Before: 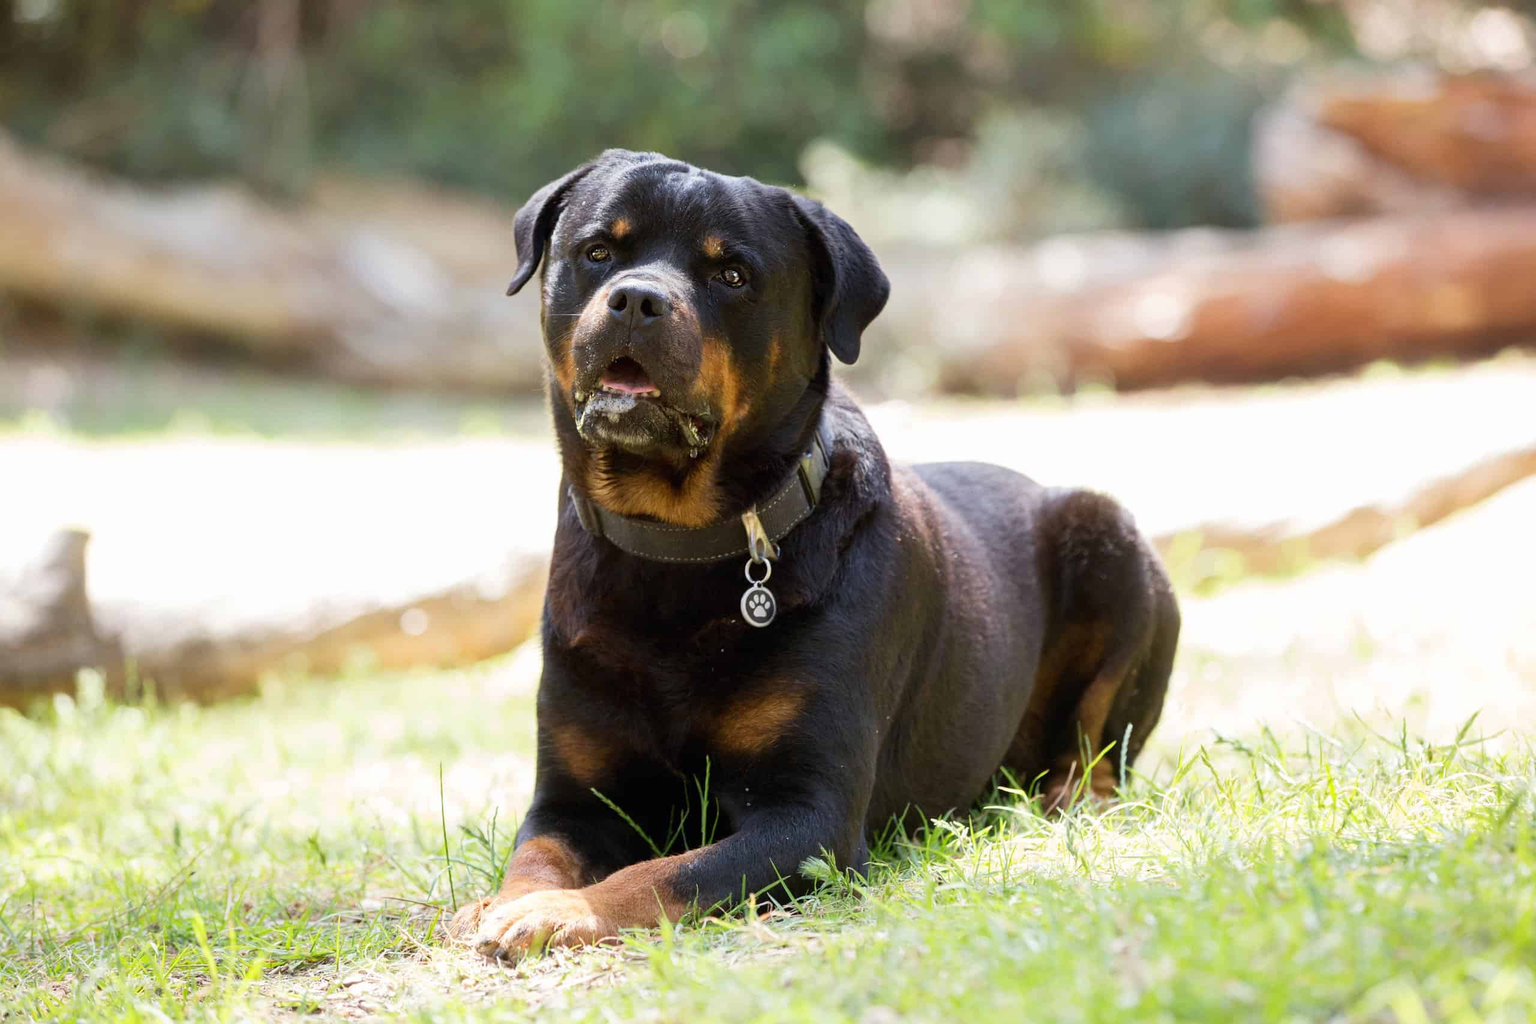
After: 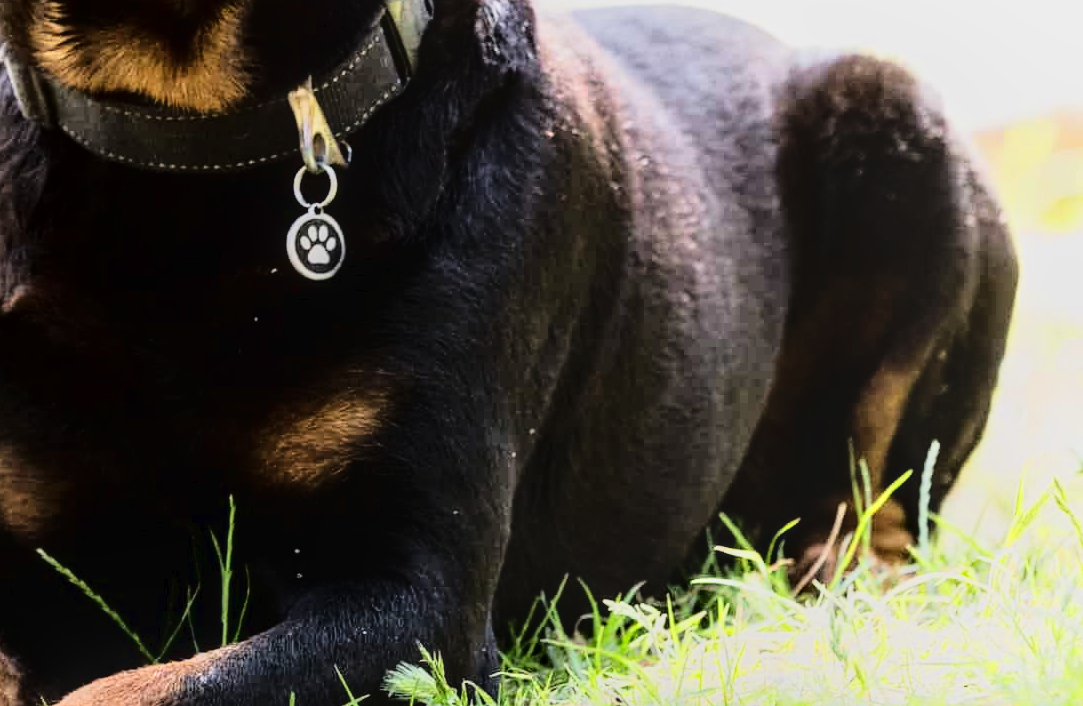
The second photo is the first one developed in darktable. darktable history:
filmic rgb: middle gray luminance 12.8%, black relative exposure -10.08 EV, white relative exposure 3.47 EV, target black luminance 0%, hardness 5.66, latitude 44.73%, contrast 1.223, highlights saturation mix 4.66%, shadows ↔ highlights balance 27.32%
exposure: exposure 0.127 EV, compensate exposure bias true, compensate highlight preservation false
local contrast: on, module defaults
tone curve: curves: ch0 [(0, 0.014) (0.17, 0.099) (0.392, 0.438) (0.725, 0.828) (0.872, 0.918) (1, 0.981)]; ch1 [(0, 0) (0.402, 0.36) (0.488, 0.466) (0.5, 0.499) (0.515, 0.515) (0.574, 0.595) (0.619, 0.65) (0.701, 0.725) (1, 1)]; ch2 [(0, 0) (0.432, 0.422) (0.486, 0.49) (0.503, 0.503) (0.523, 0.554) (0.562, 0.606) (0.644, 0.694) (0.717, 0.753) (1, 0.991)]
crop: left 37.05%, top 44.827%, right 20.631%, bottom 13.769%
